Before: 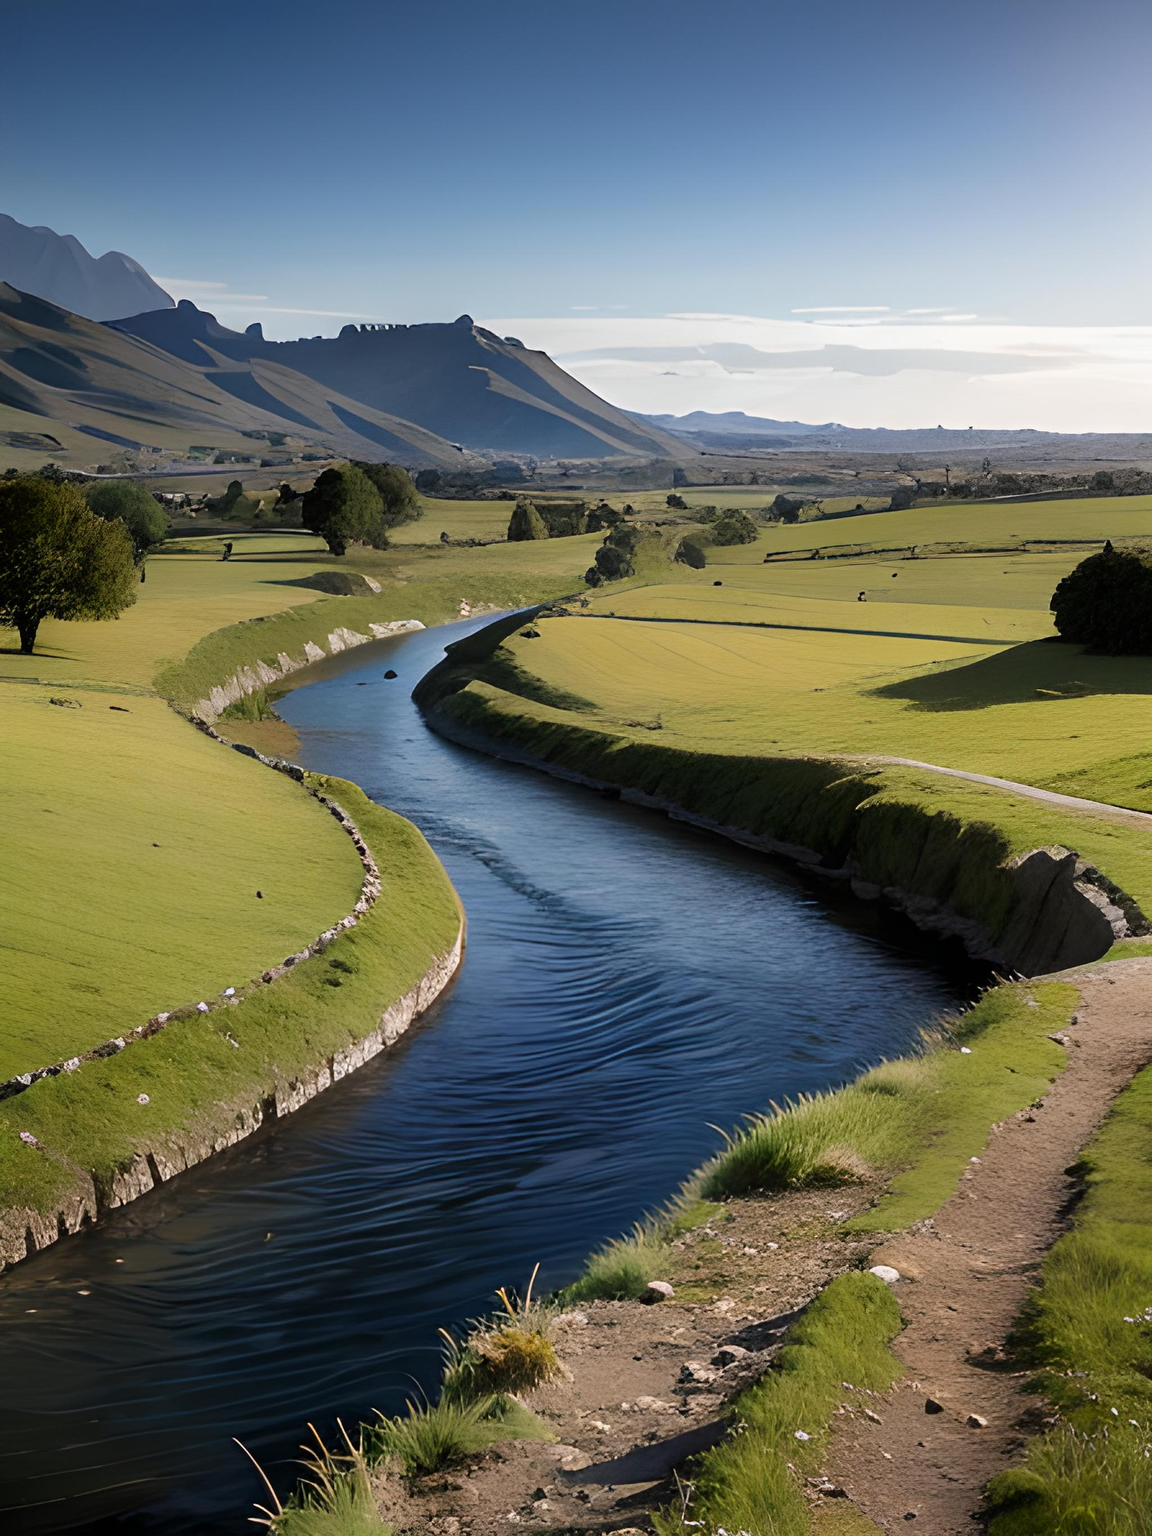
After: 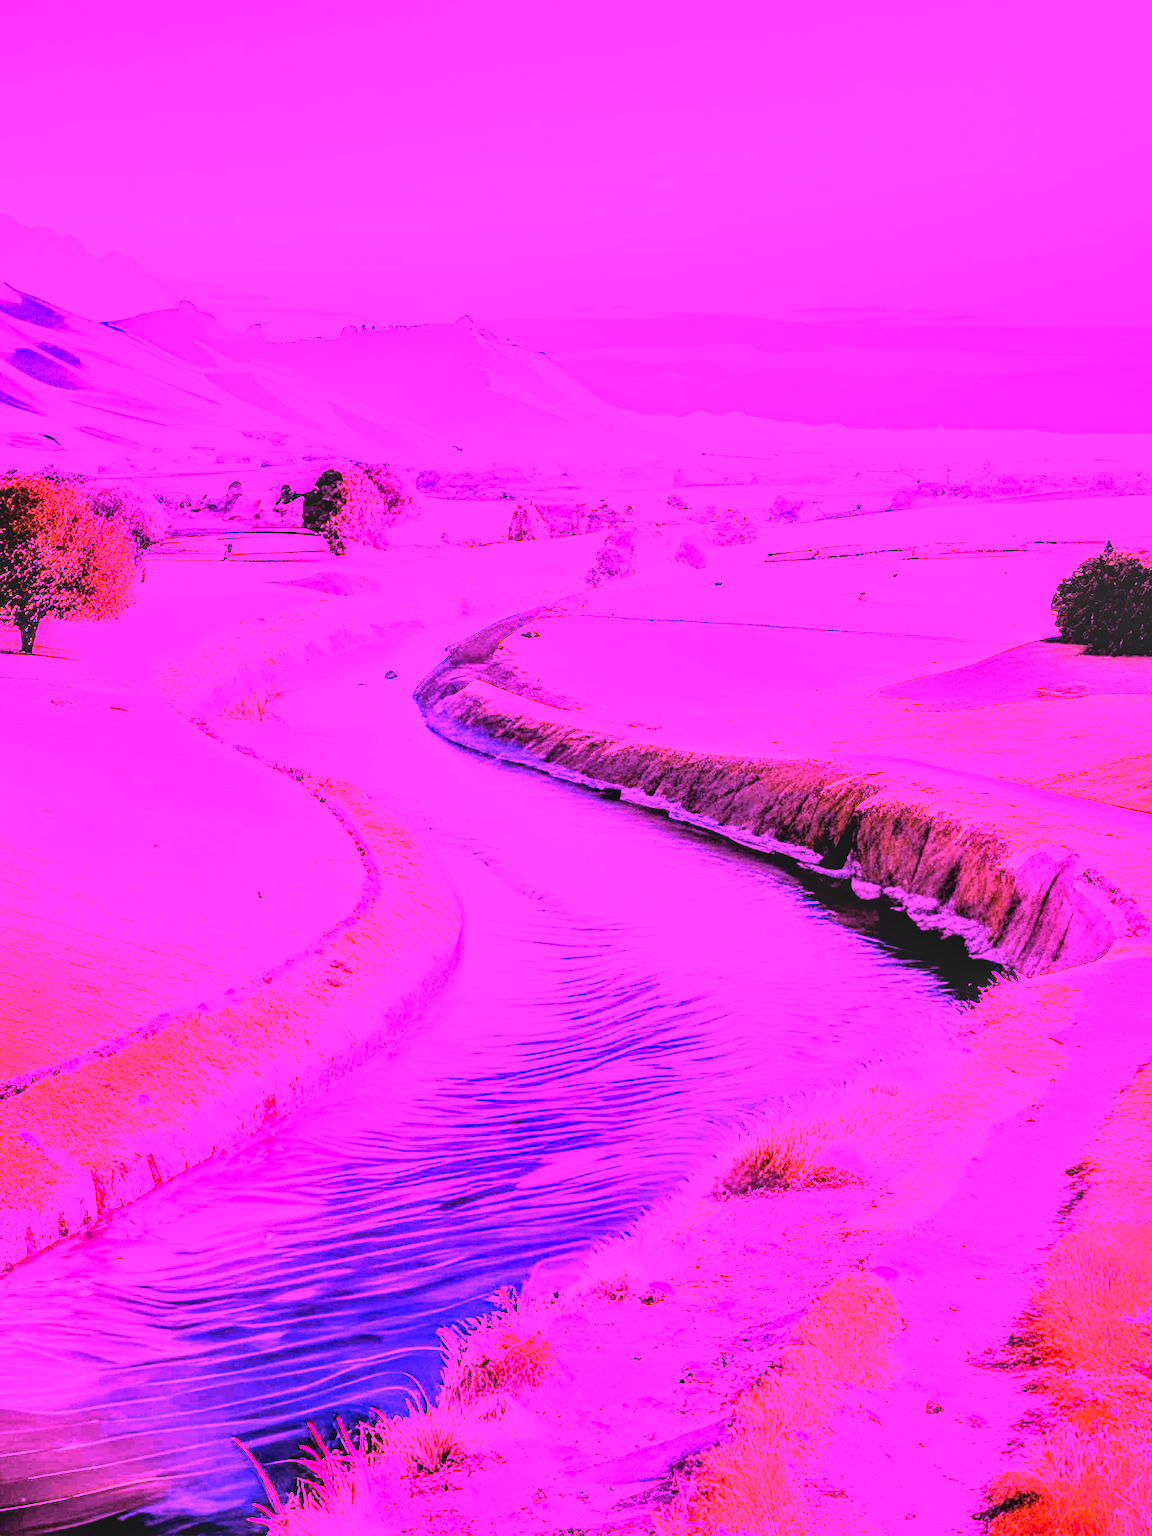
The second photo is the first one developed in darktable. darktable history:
base curve: curves: ch0 [(0, 0) (0.005, 0.002) (0.193, 0.295) (0.399, 0.664) (0.75, 0.928) (1, 1)]
local contrast: on, module defaults
white balance: red 8, blue 8
graduated density: on, module defaults
rgb curve: curves: ch0 [(0, 0) (0.136, 0.078) (0.262, 0.245) (0.414, 0.42) (1, 1)], compensate middle gray true, preserve colors basic power
